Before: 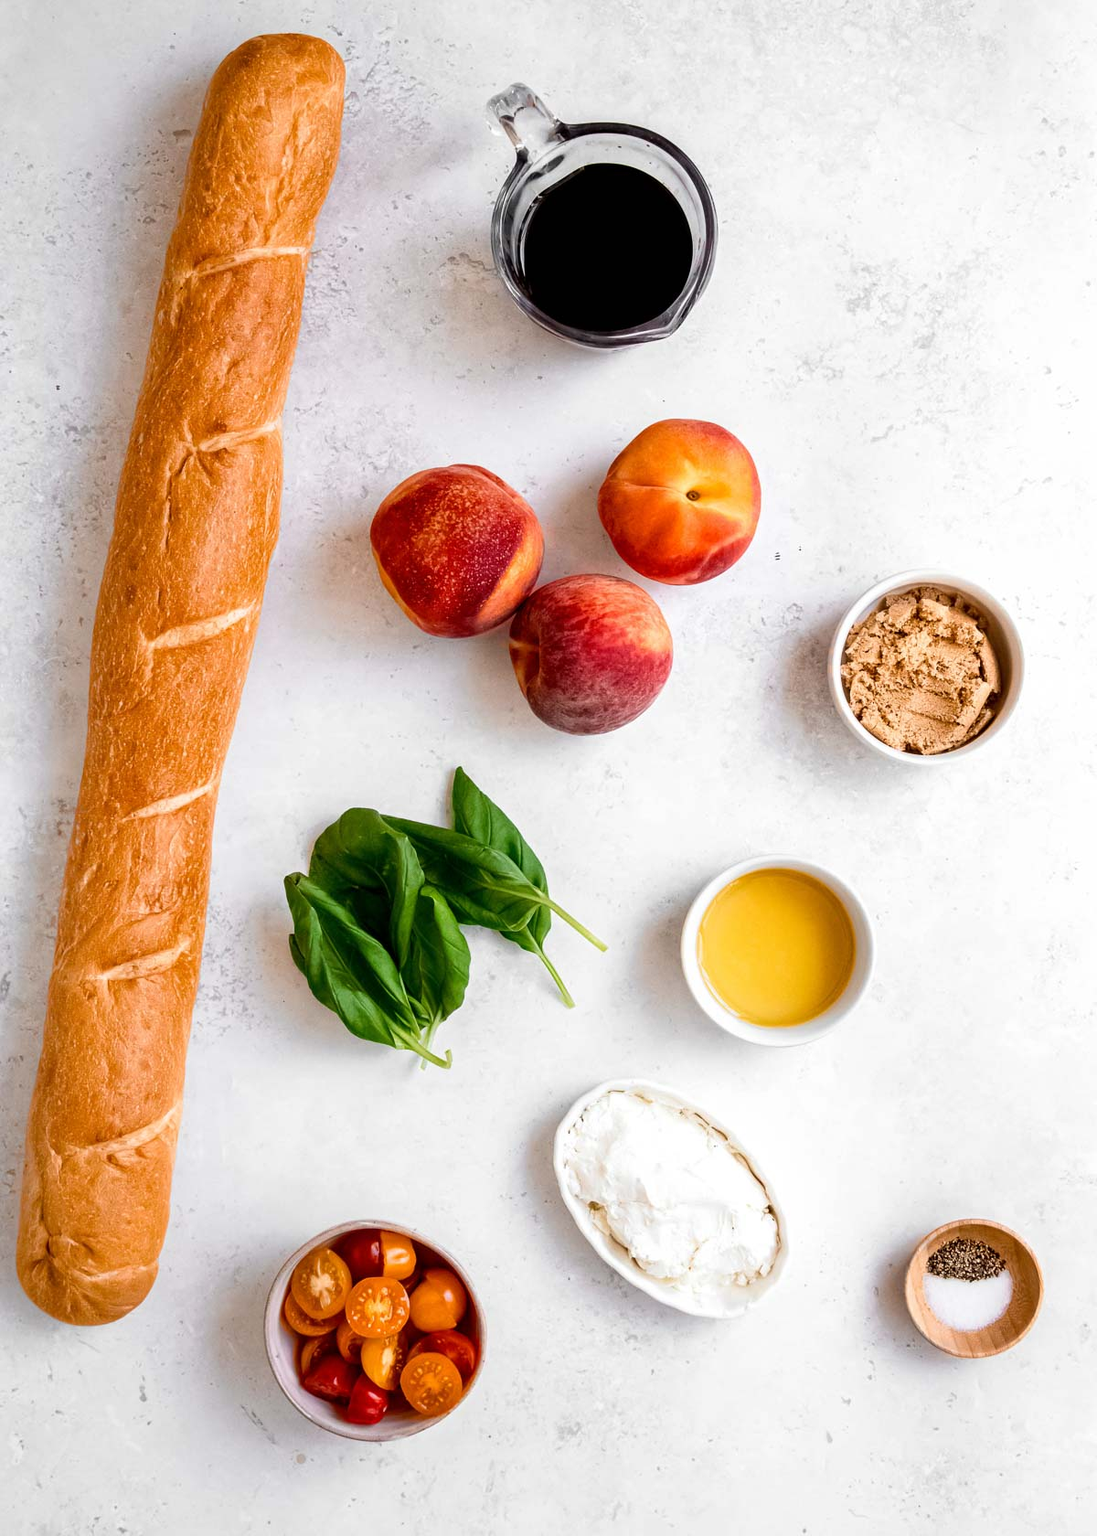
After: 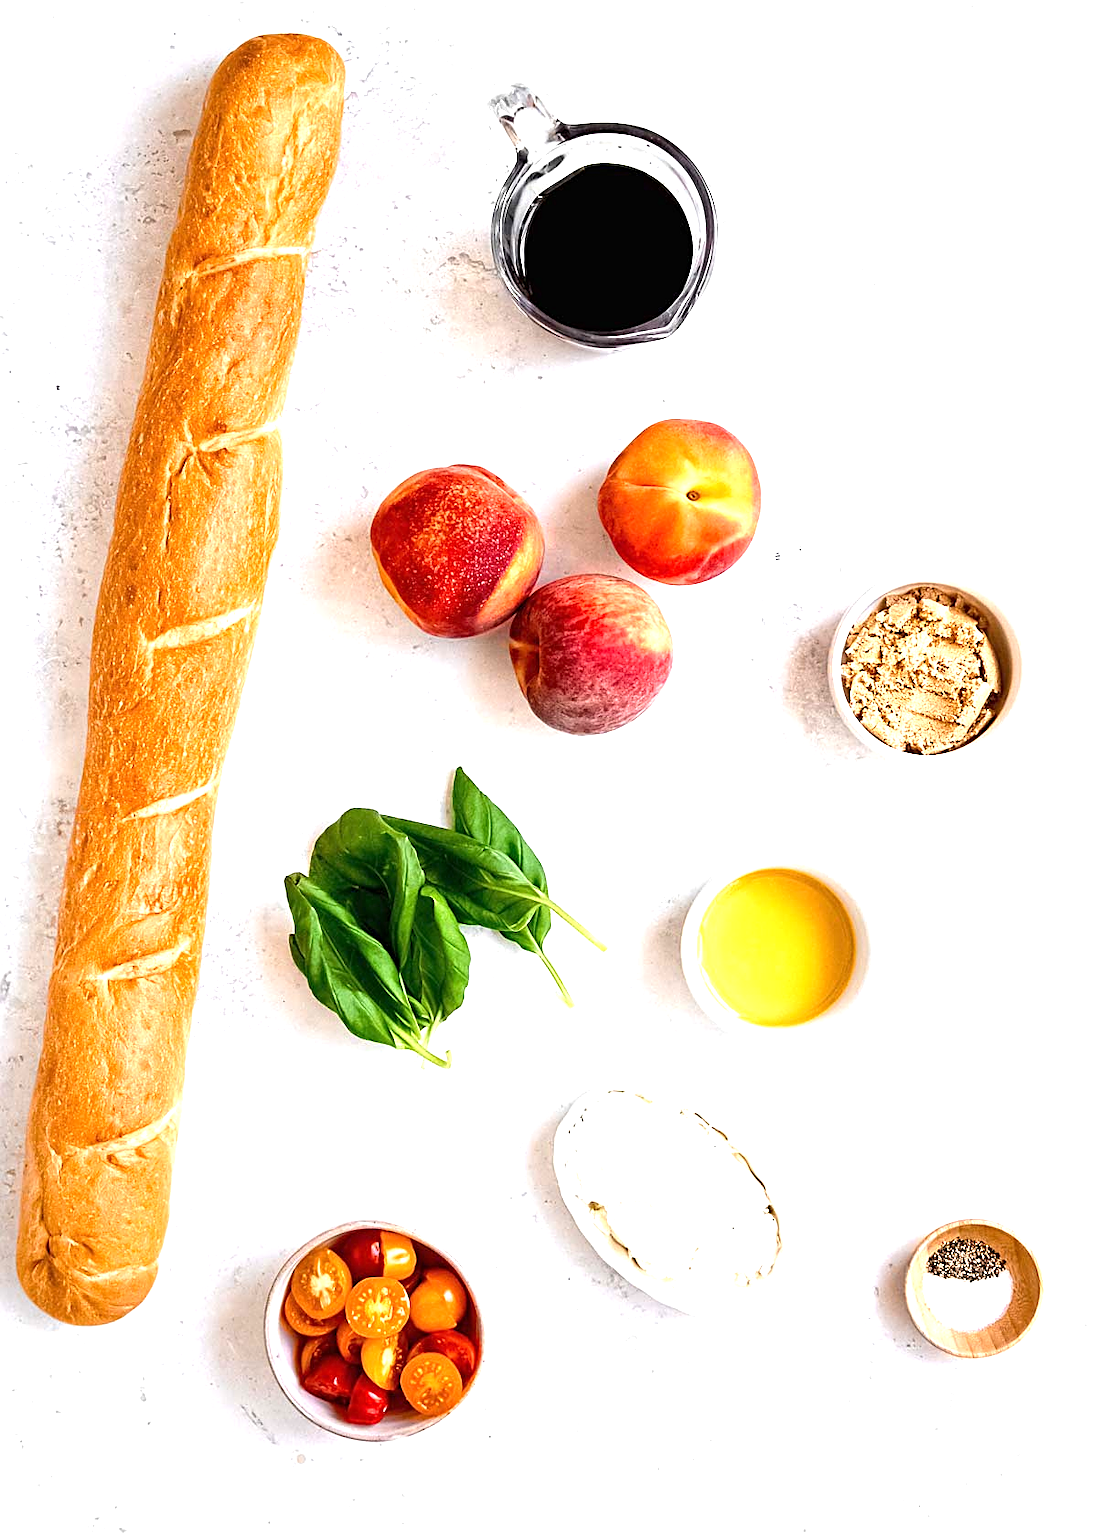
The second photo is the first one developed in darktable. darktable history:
sharpen: amount 0.579
exposure: black level correction 0, exposure 1.001 EV, compensate exposure bias true, compensate highlight preservation false
